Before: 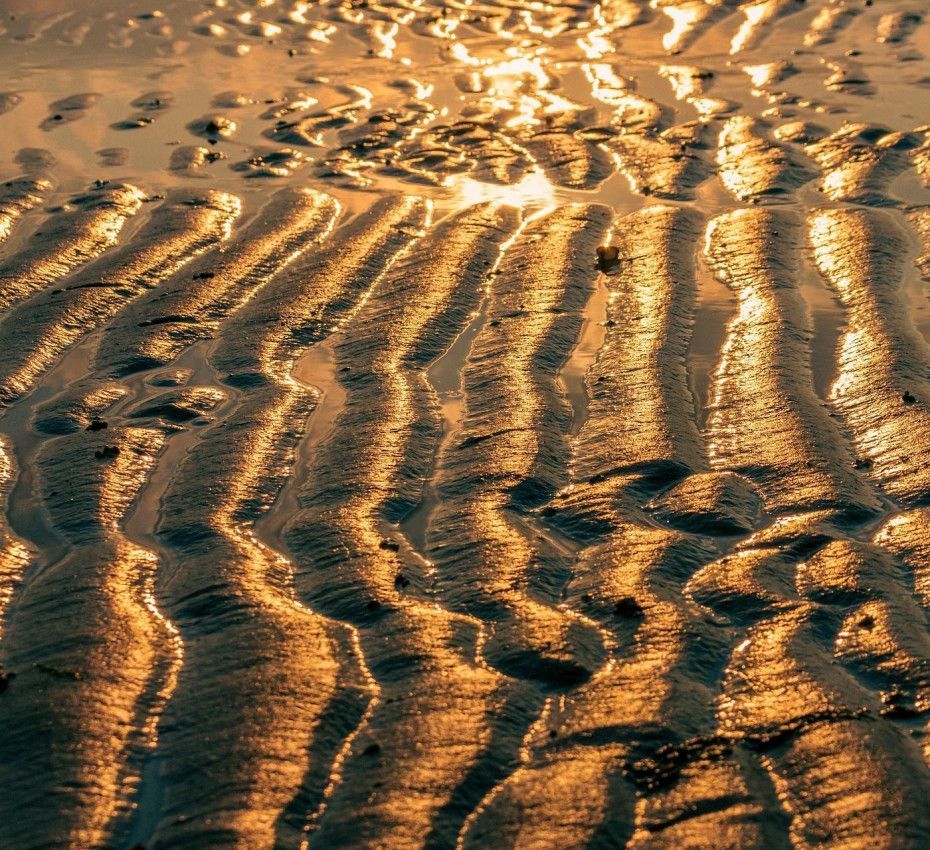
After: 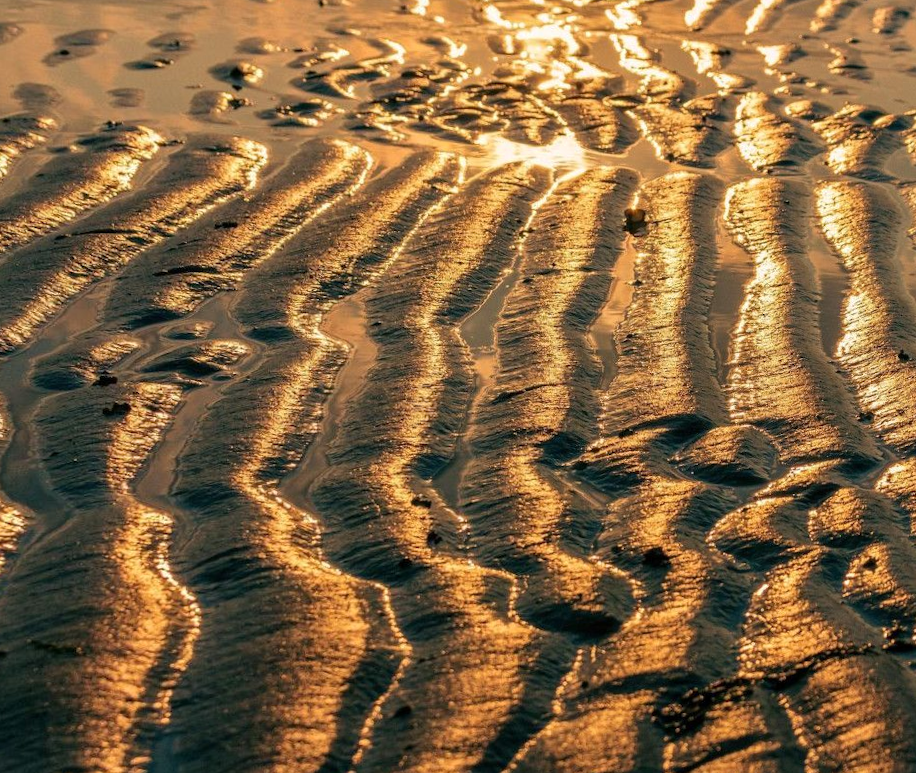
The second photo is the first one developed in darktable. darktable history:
shadows and highlights: shadows 12, white point adjustment 1.2, soften with gaussian
rotate and perspective: rotation -0.013°, lens shift (vertical) -0.027, lens shift (horizontal) 0.178, crop left 0.016, crop right 0.989, crop top 0.082, crop bottom 0.918
